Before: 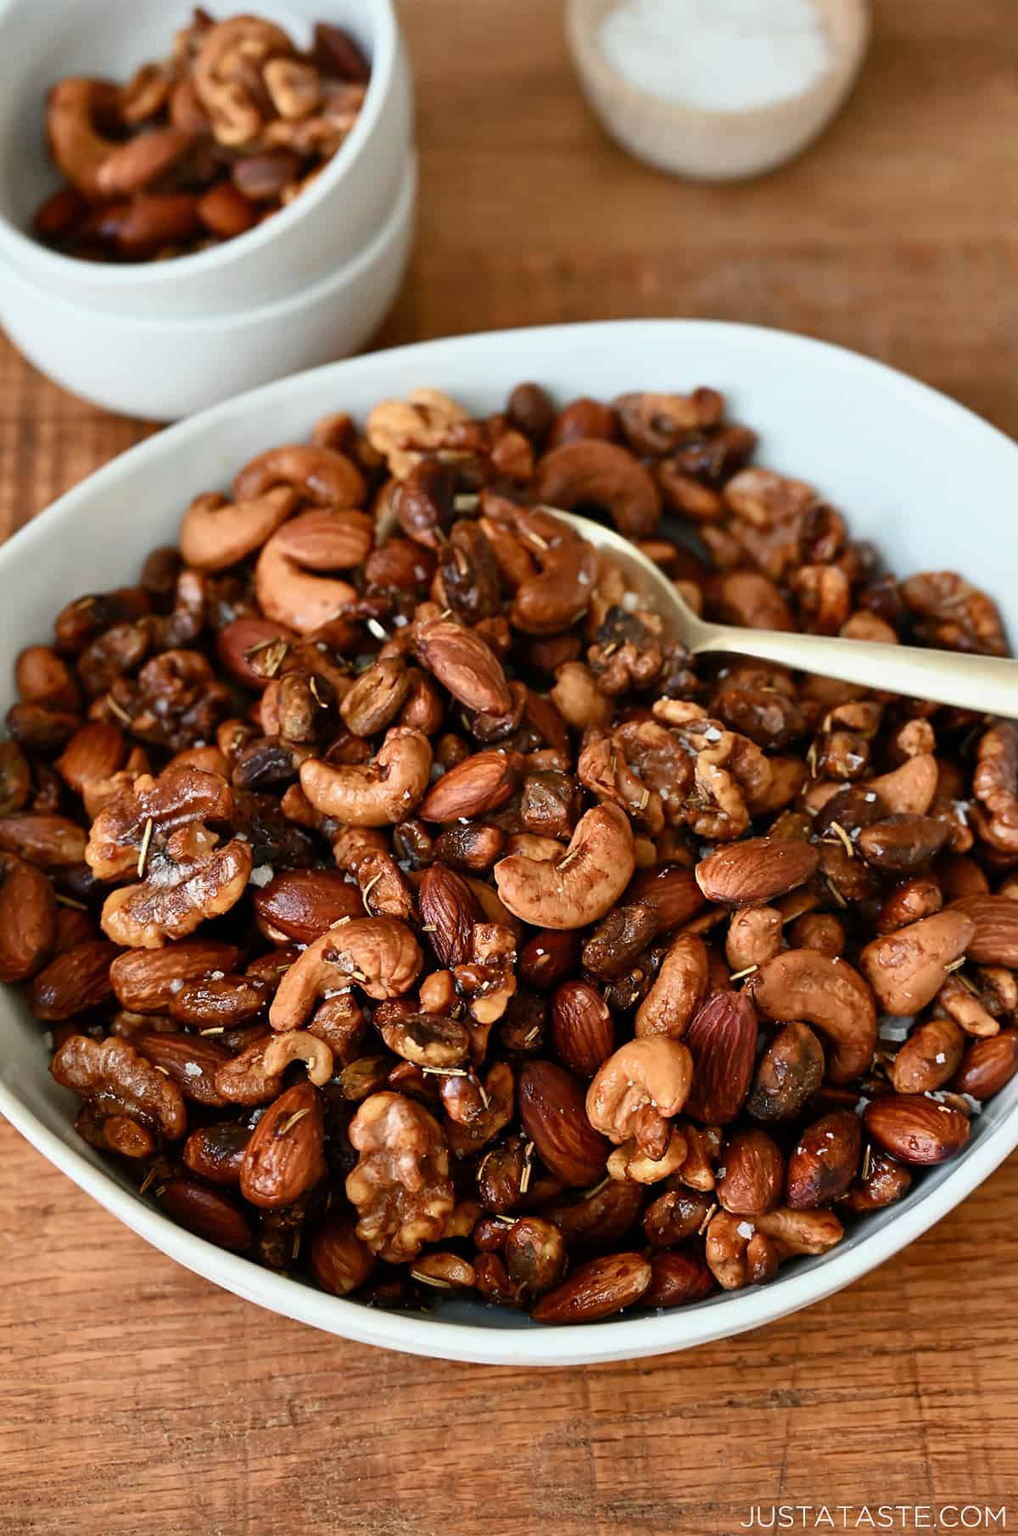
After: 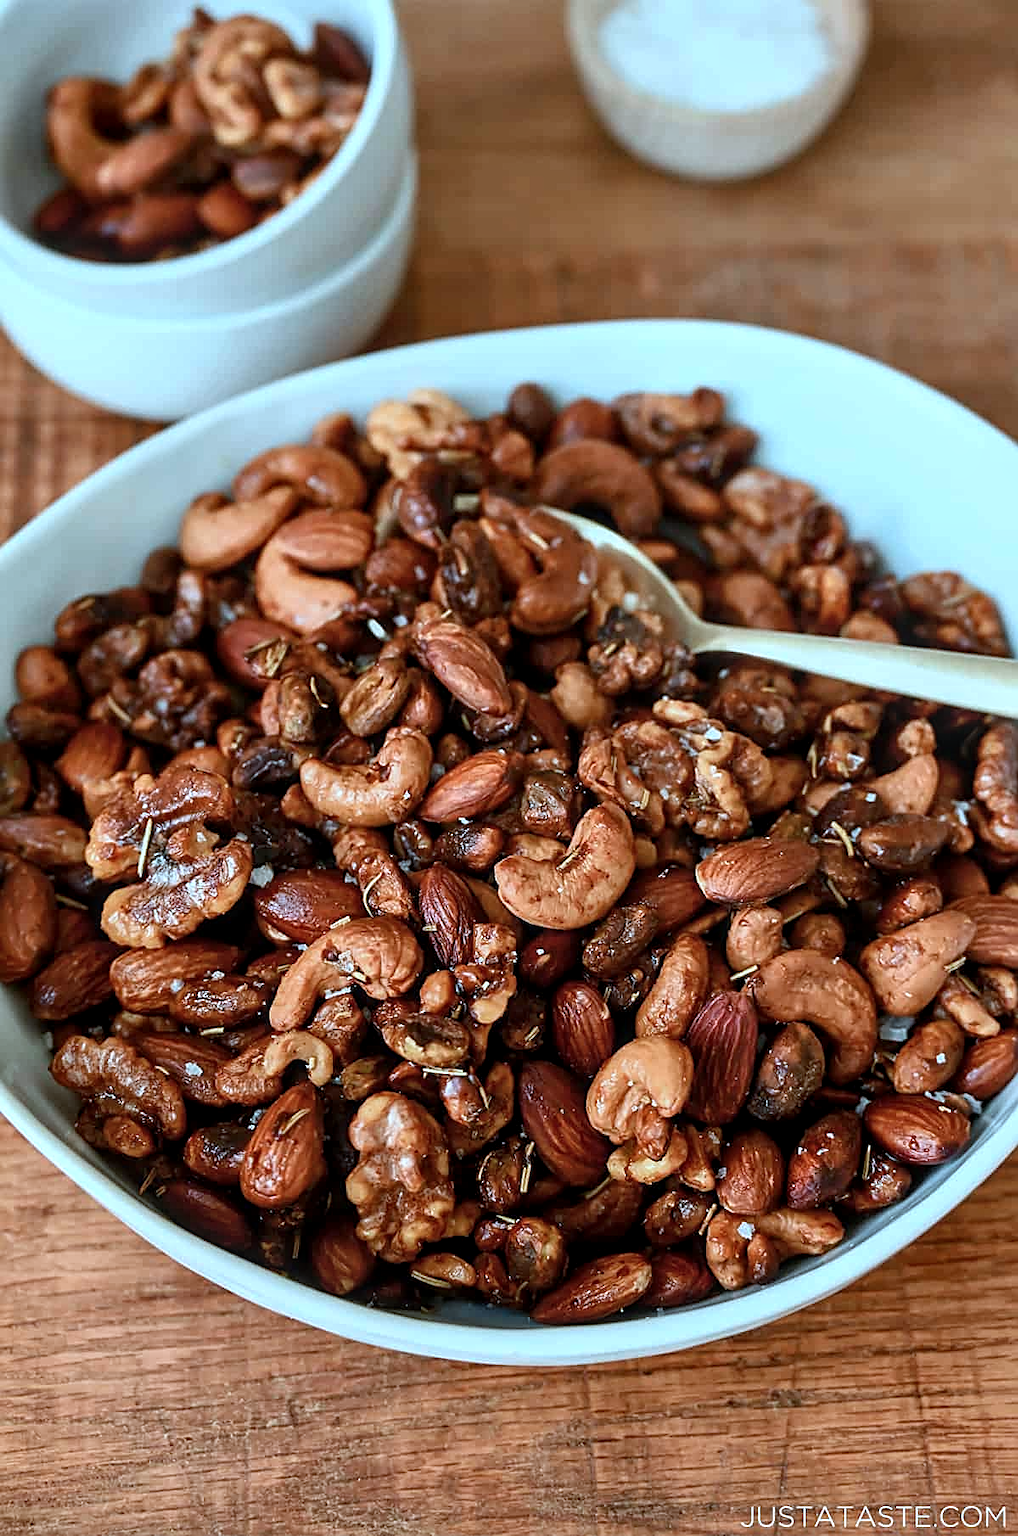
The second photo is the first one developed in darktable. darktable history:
color correction: highlights a* -10.42, highlights b* -18.69
local contrast: on, module defaults
sharpen: on, module defaults
levels: black 0.017%, levels [0, 0.492, 0.984]
